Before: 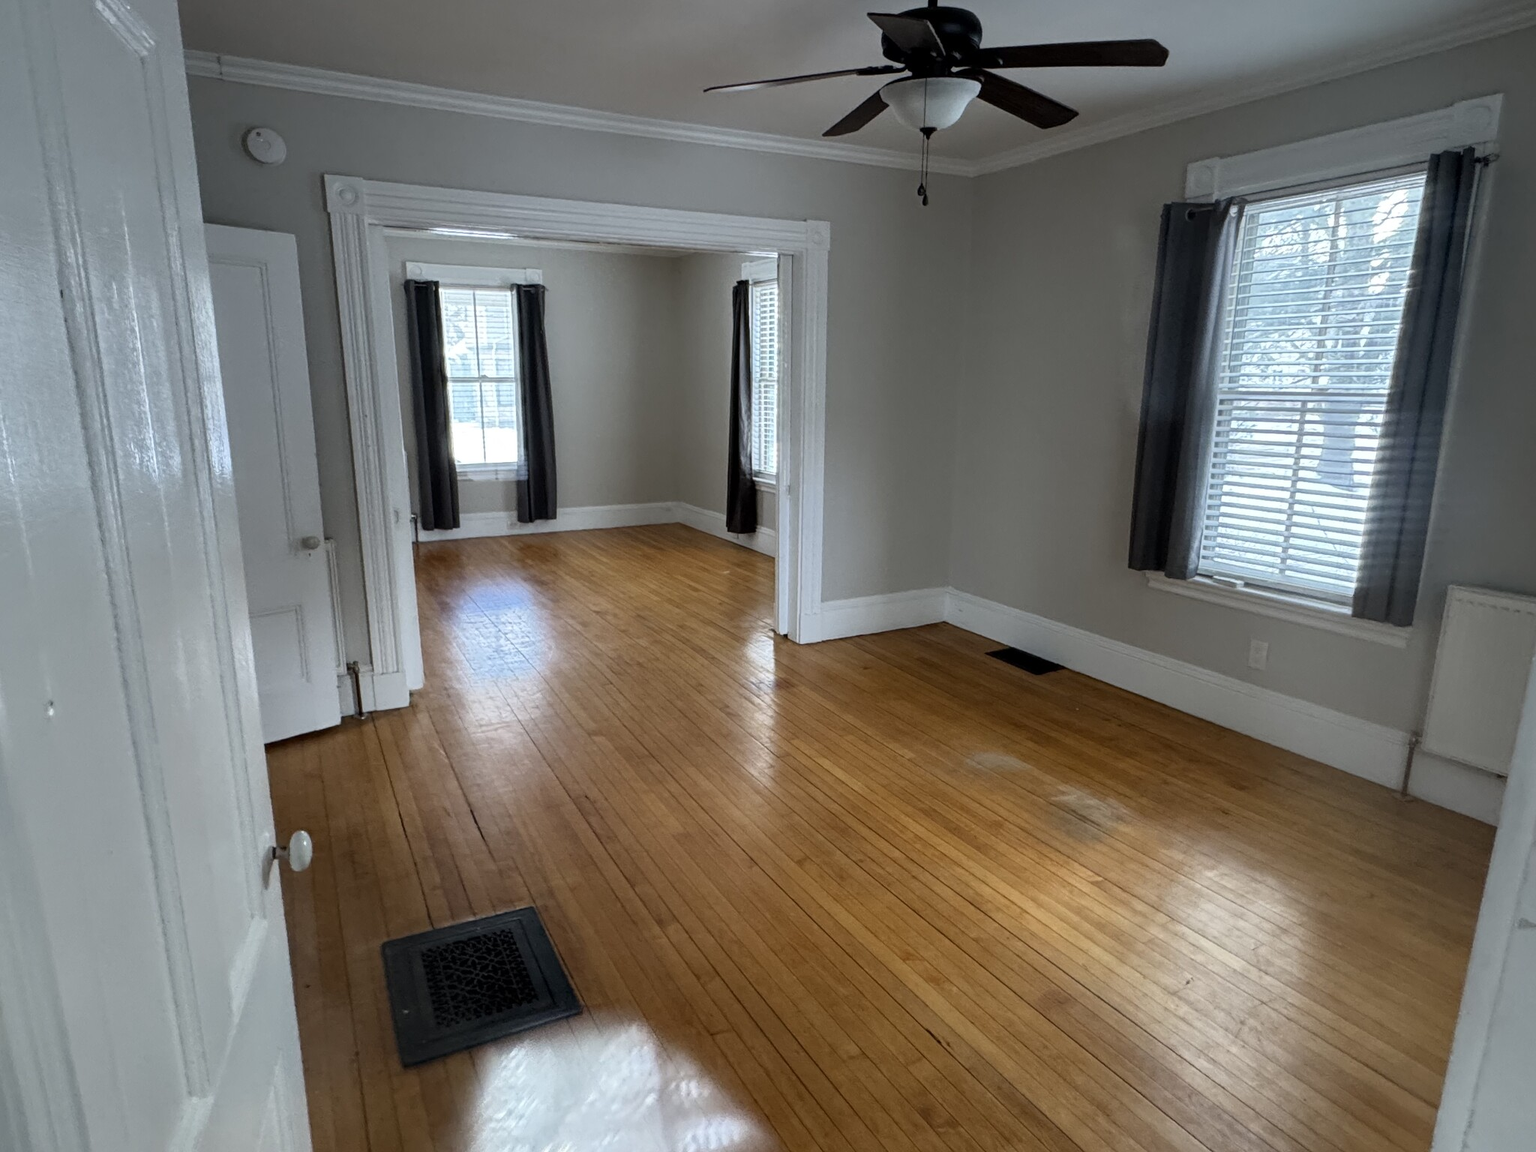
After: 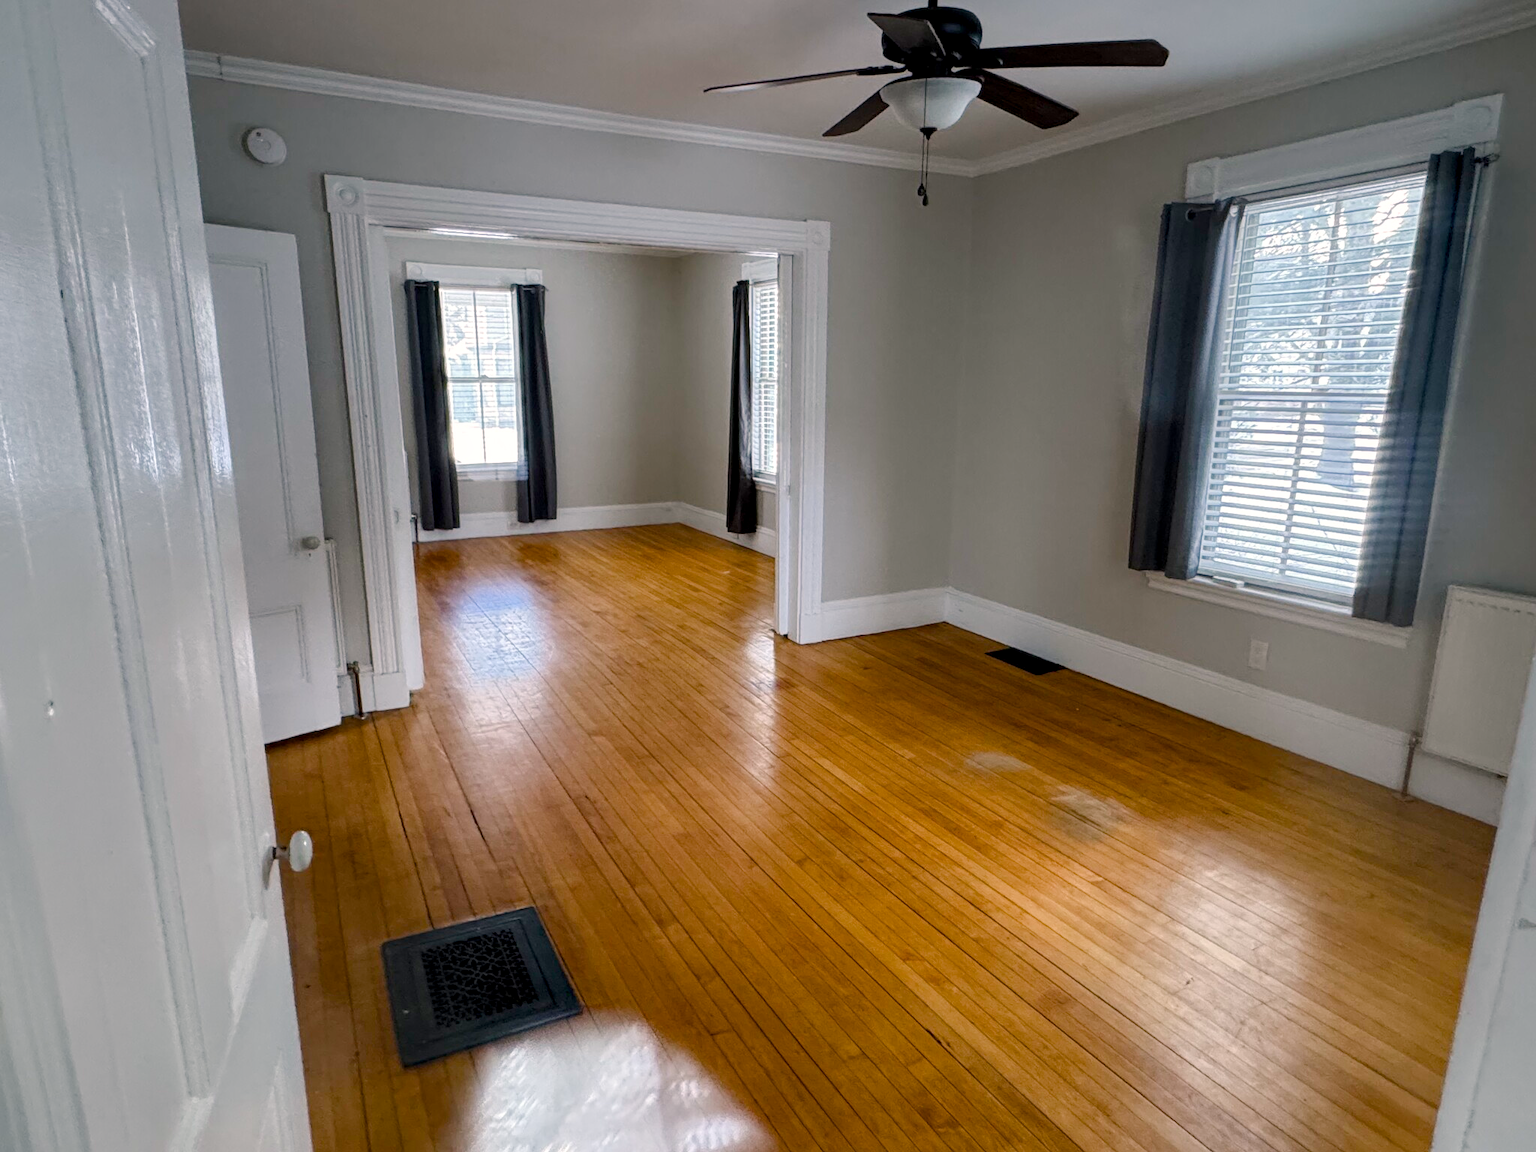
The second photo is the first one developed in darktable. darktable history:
color balance rgb: power › hue 324.21°, highlights gain › chroma 2.397%, highlights gain › hue 35.33°, linear chroma grading › global chroma 9.71%, perceptual saturation grading › global saturation 20%, perceptual saturation grading › highlights -50.411%, perceptual saturation grading › shadows 31.037%, perceptual brilliance grading › mid-tones 9.791%, perceptual brilliance grading › shadows 14.563%
local contrast: highlights 100%, shadows 100%, detail 119%, midtone range 0.2
